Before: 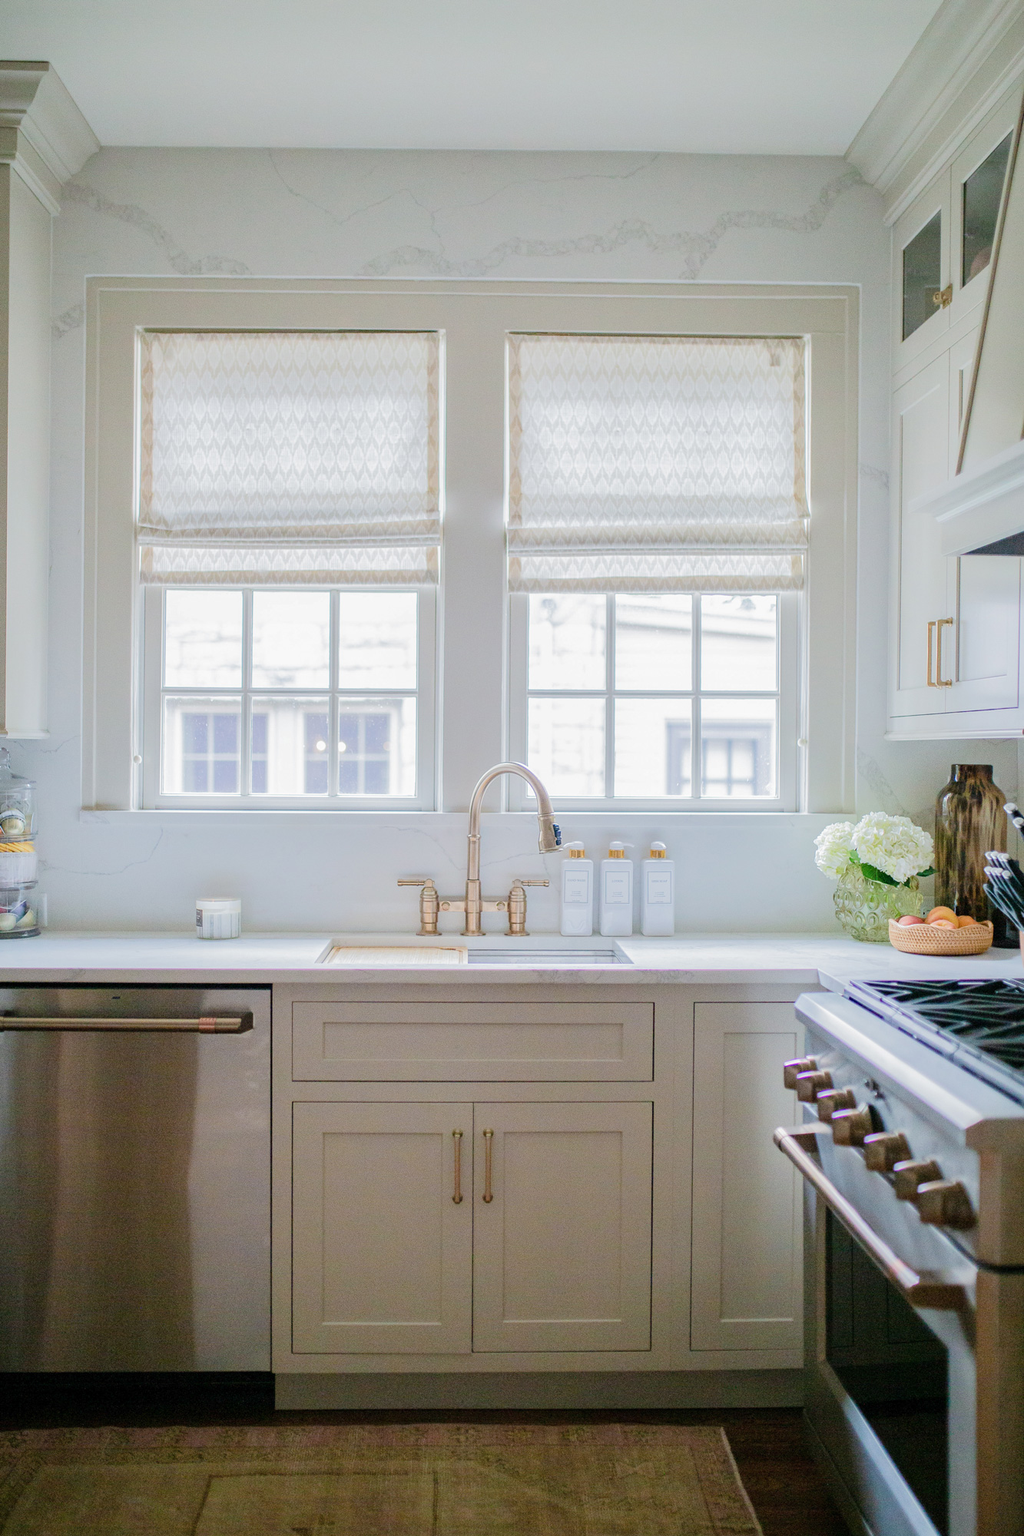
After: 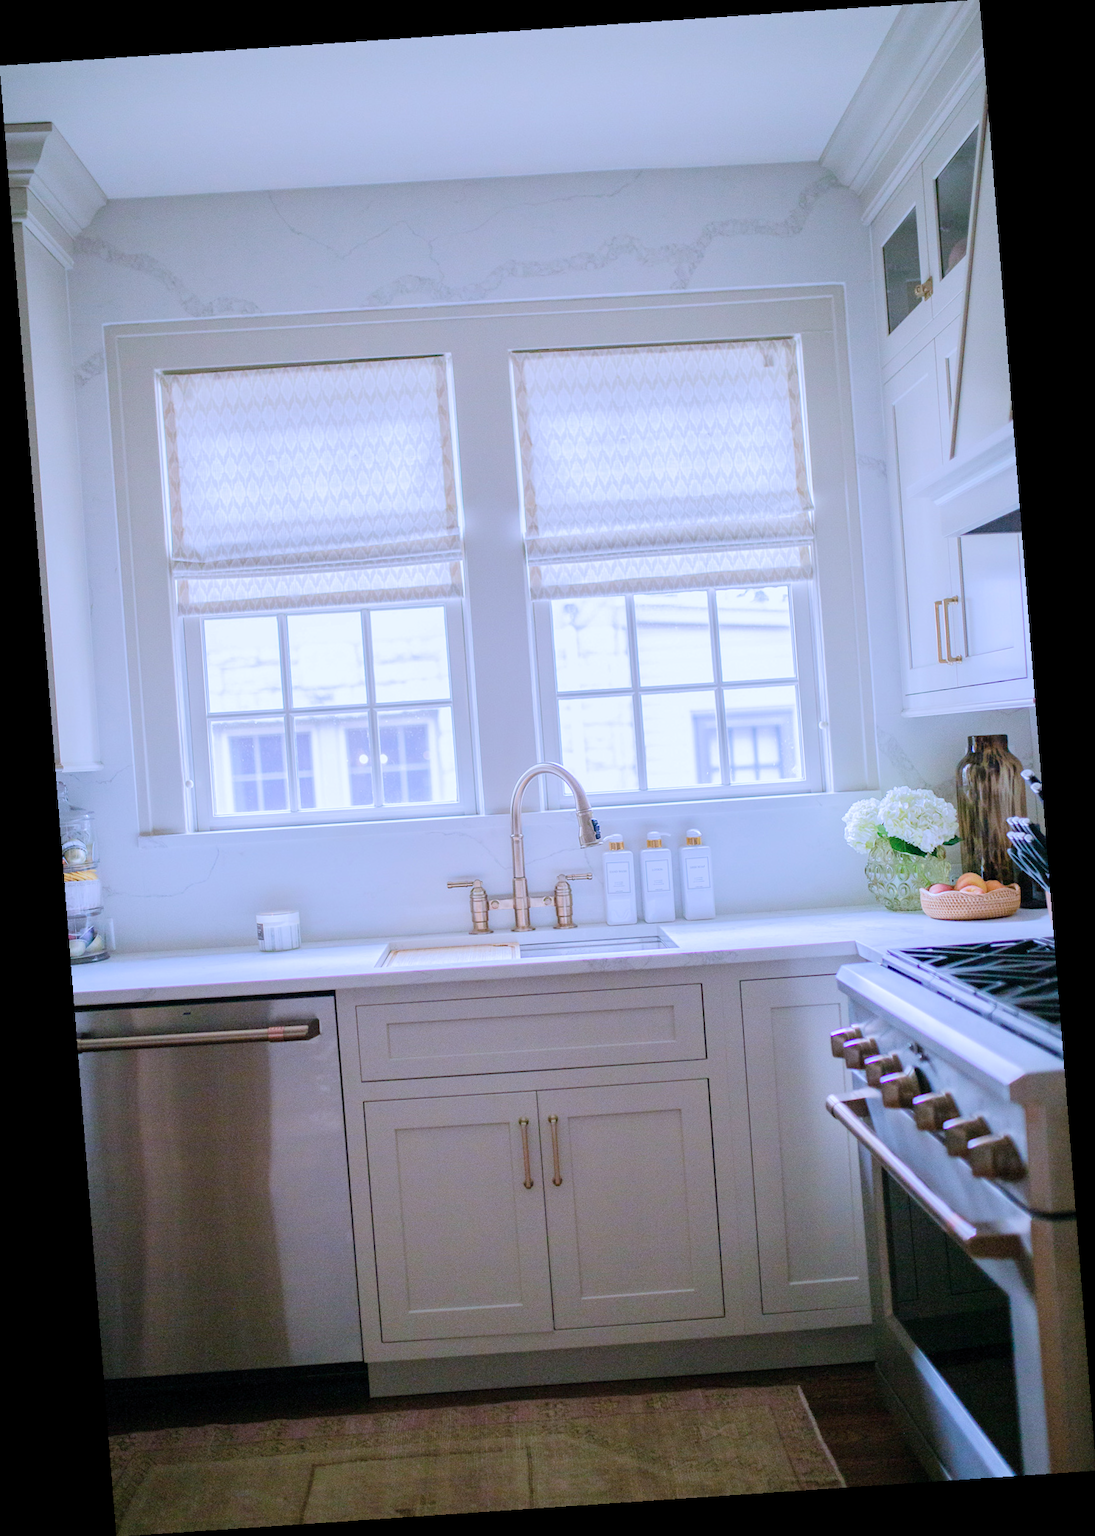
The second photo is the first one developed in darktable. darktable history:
rotate and perspective: rotation -4.2°, shear 0.006, automatic cropping off
color calibration: illuminant as shot in camera, x 0.379, y 0.396, temperature 4138.76 K
